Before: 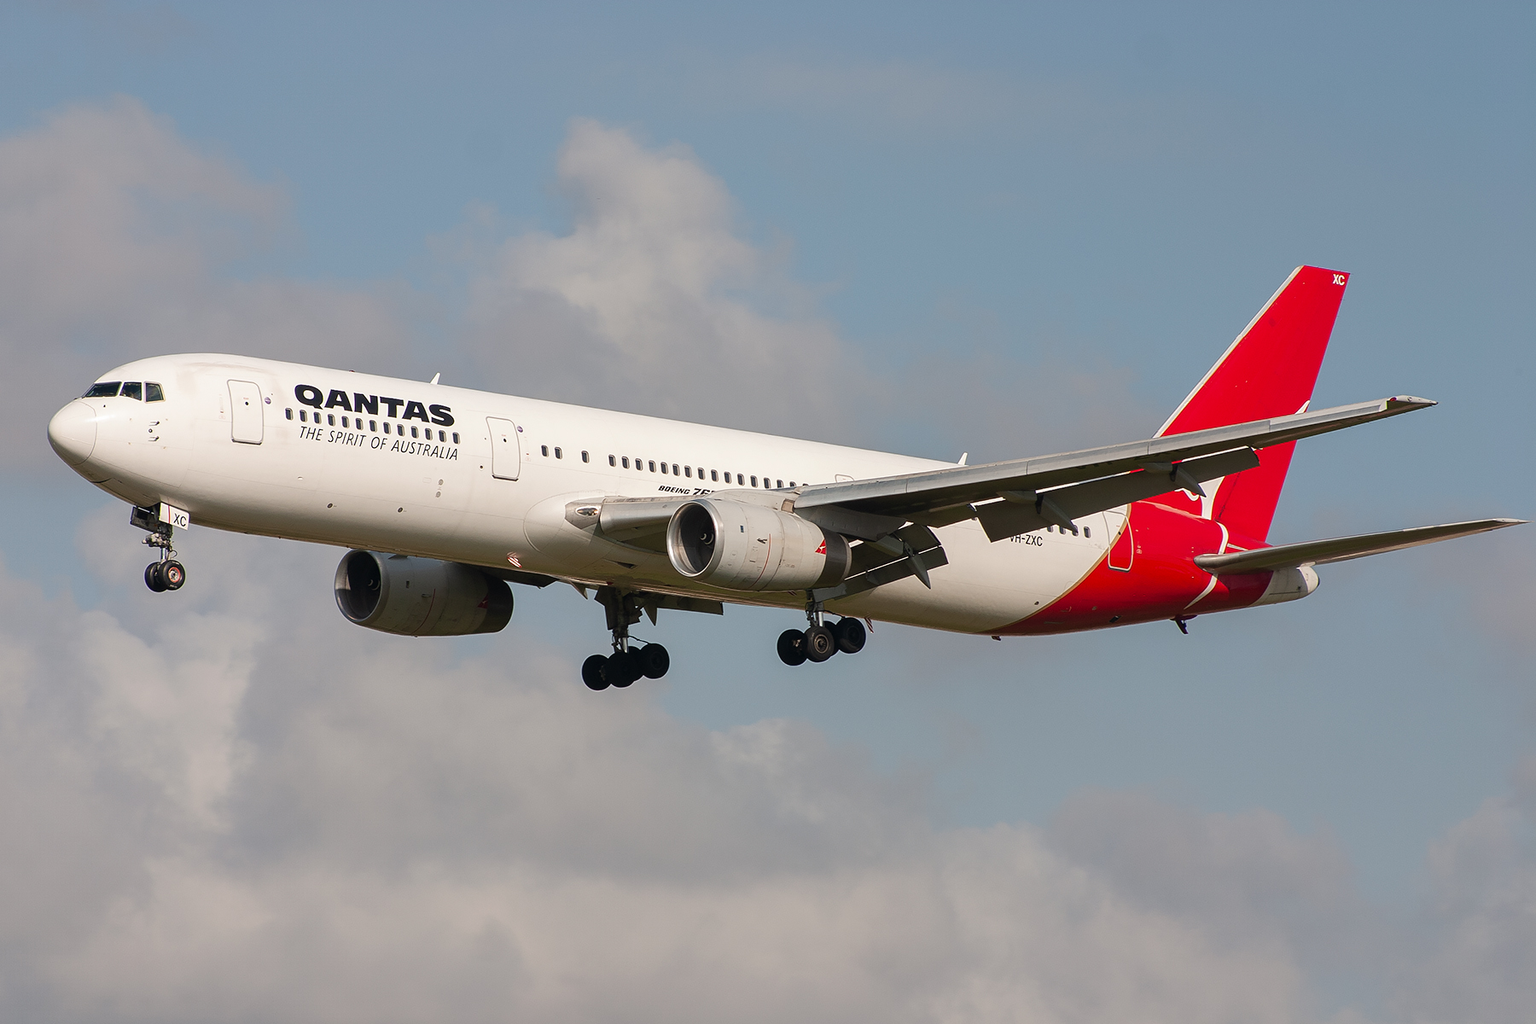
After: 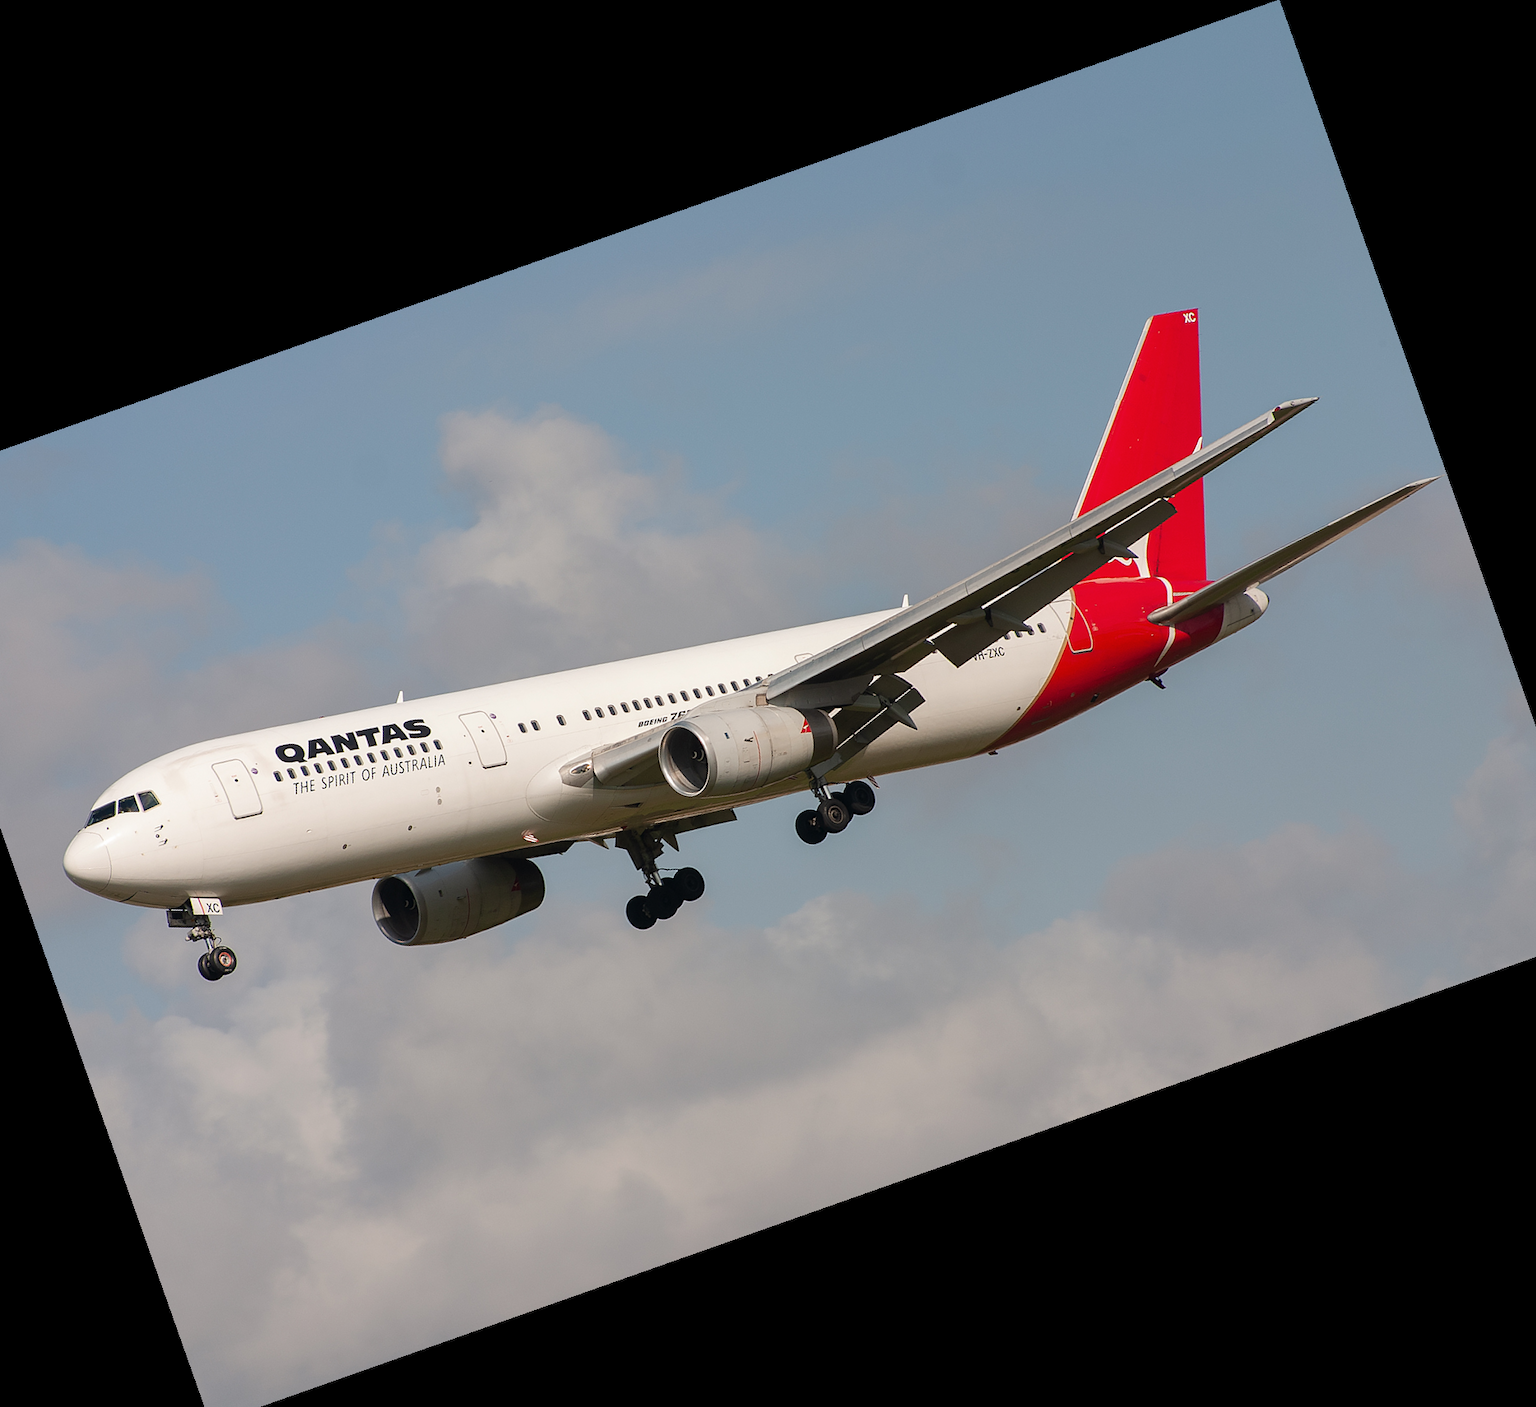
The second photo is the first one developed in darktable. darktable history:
crop and rotate: angle 19.43°, left 6.812%, right 4.125%, bottom 1.087%
color balance: input saturation 99%
